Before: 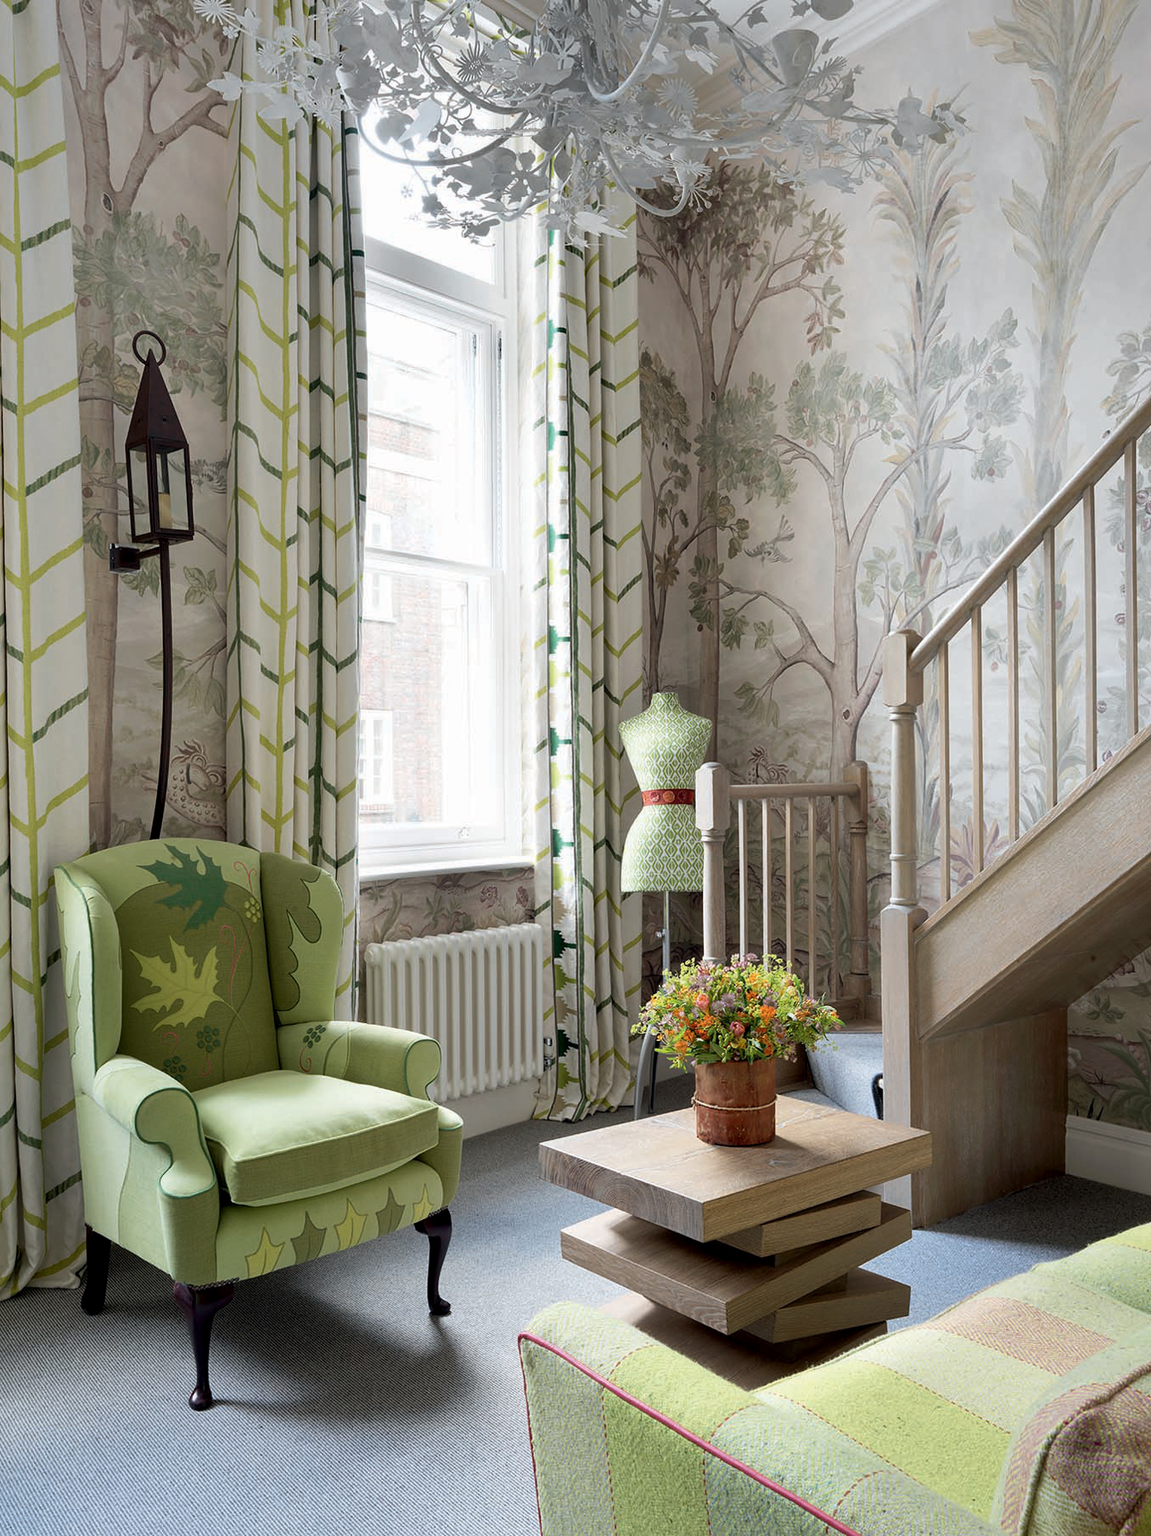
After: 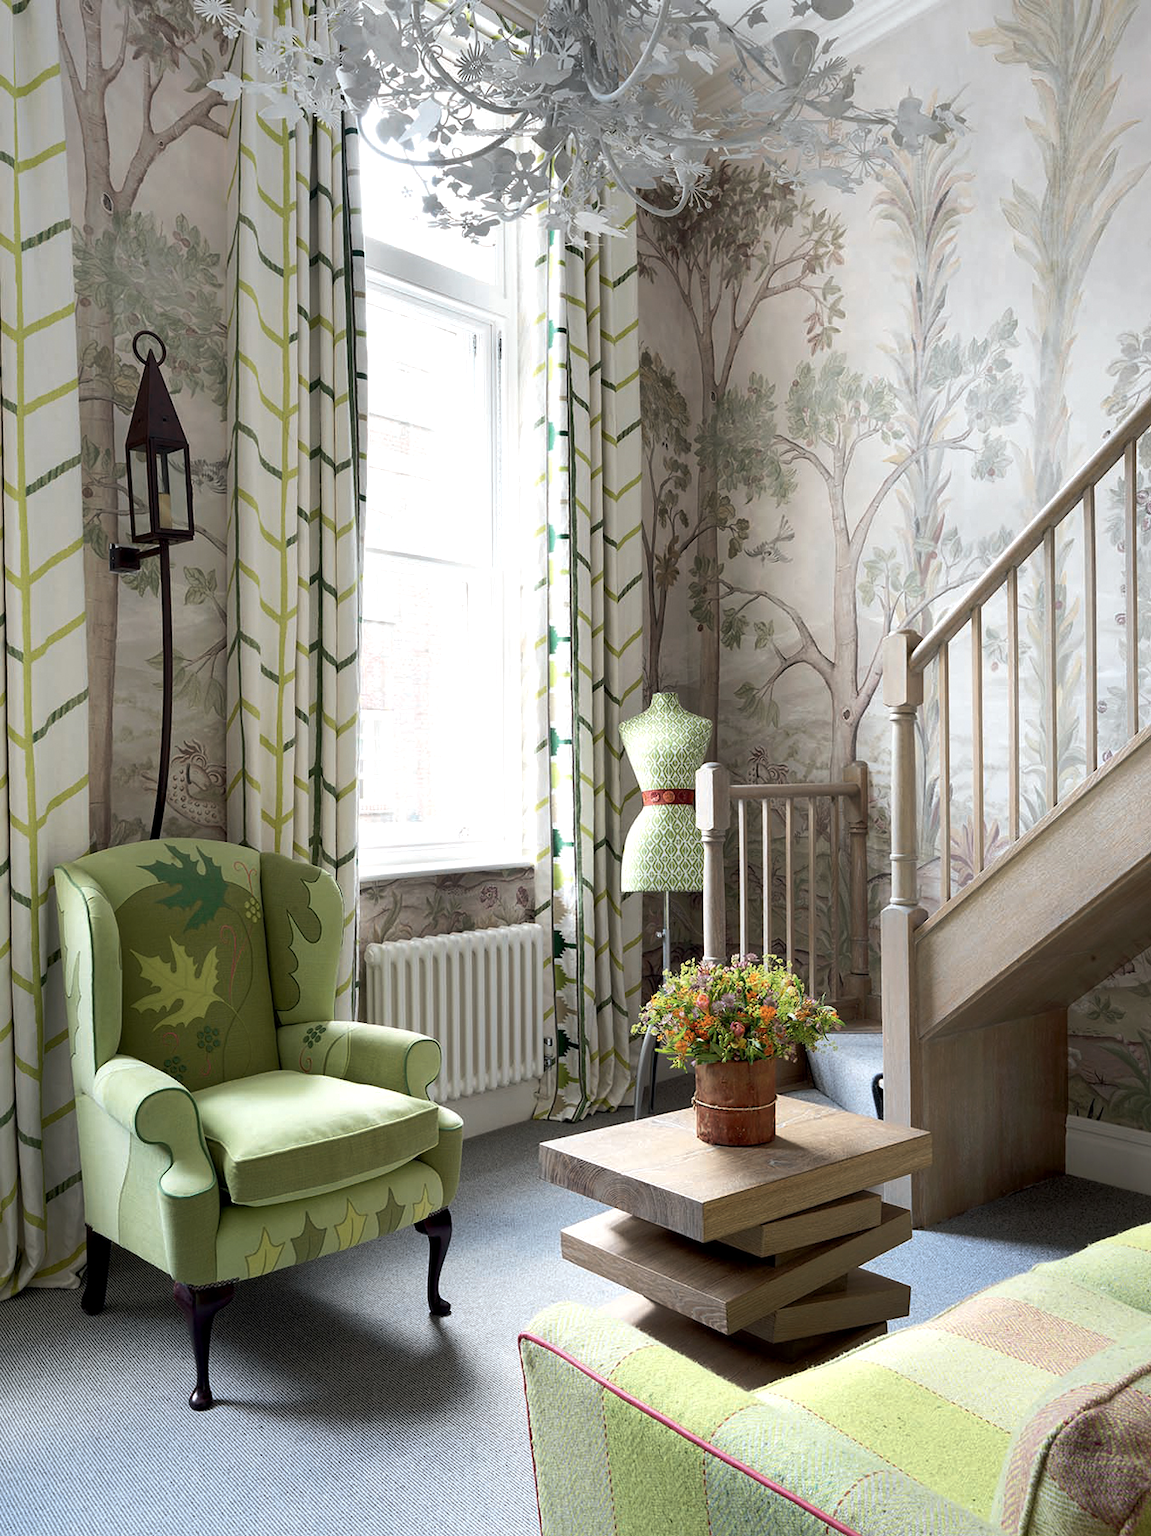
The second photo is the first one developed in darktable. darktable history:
exposure: compensate highlight preservation false
color balance rgb: linear chroma grading › shadows -3%, linear chroma grading › highlights -4%
tone equalizer: -8 EV -0.001 EV, -7 EV 0.001 EV, -6 EV -0.002 EV, -5 EV -0.003 EV, -4 EV -0.062 EV, -3 EV -0.222 EV, -2 EV -0.267 EV, -1 EV 0.105 EV, +0 EV 0.303 EV
